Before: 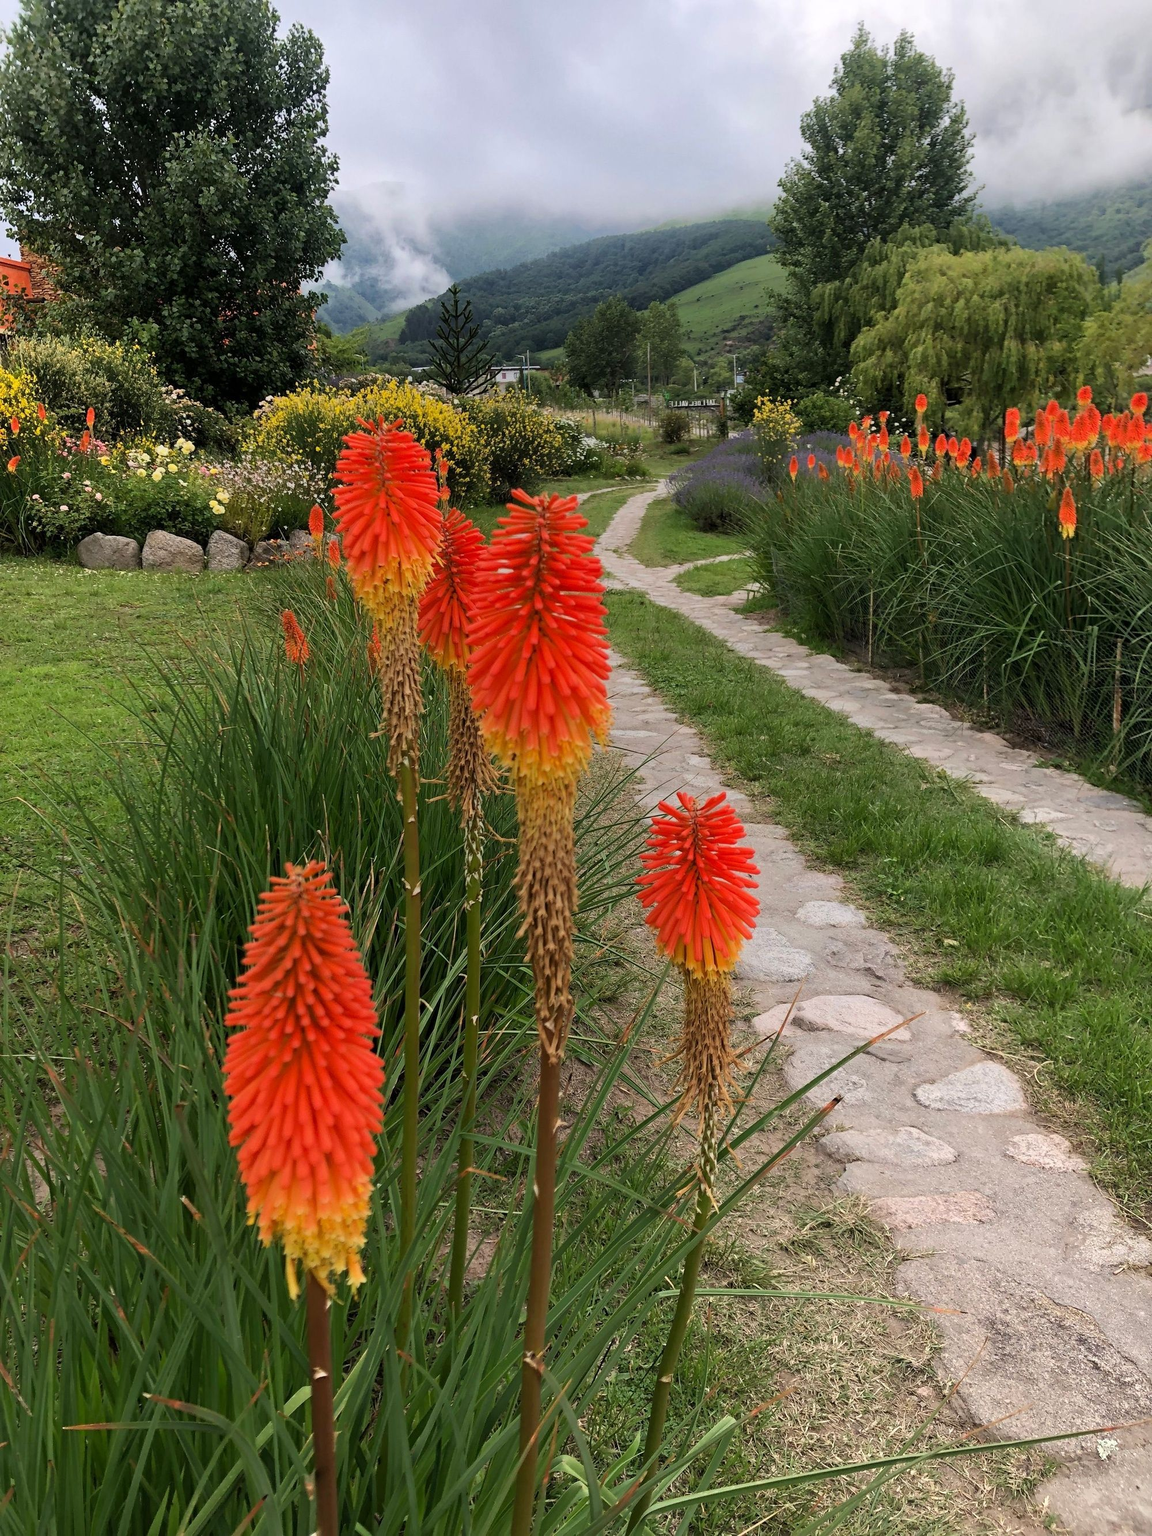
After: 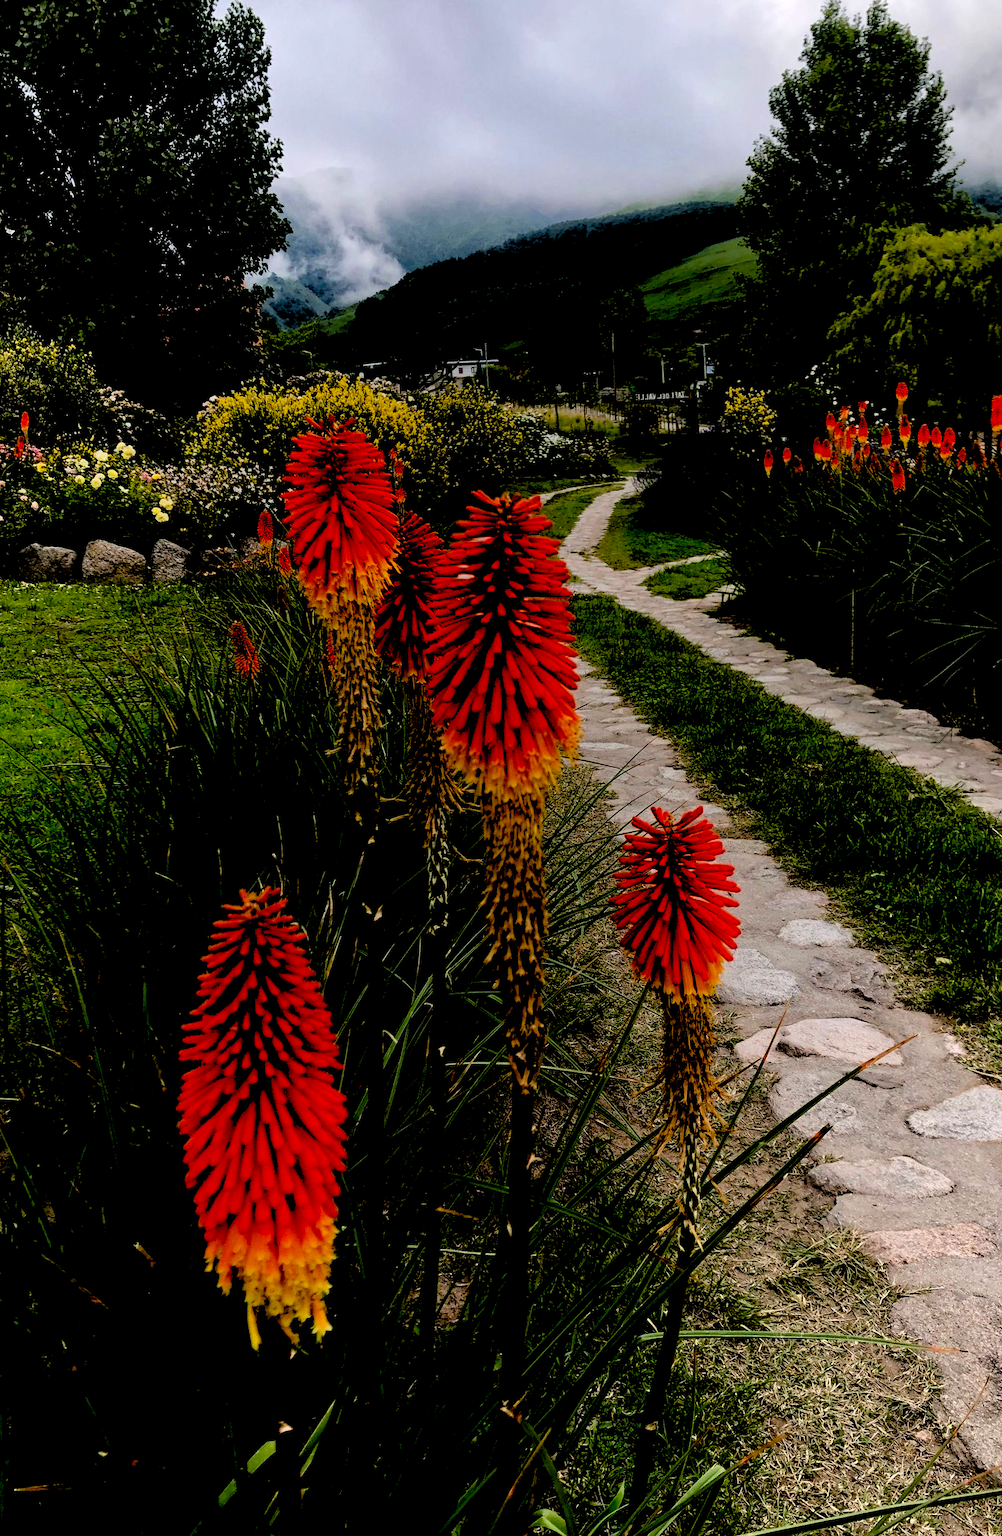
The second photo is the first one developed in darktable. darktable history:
crop and rotate: angle 1°, left 4.281%, top 0.642%, right 11.383%, bottom 2.486%
exposure: black level correction 0.1, exposure -0.092 EV, compensate highlight preservation false
rgb levels: levels [[0.034, 0.472, 0.904], [0, 0.5, 1], [0, 0.5, 1]]
